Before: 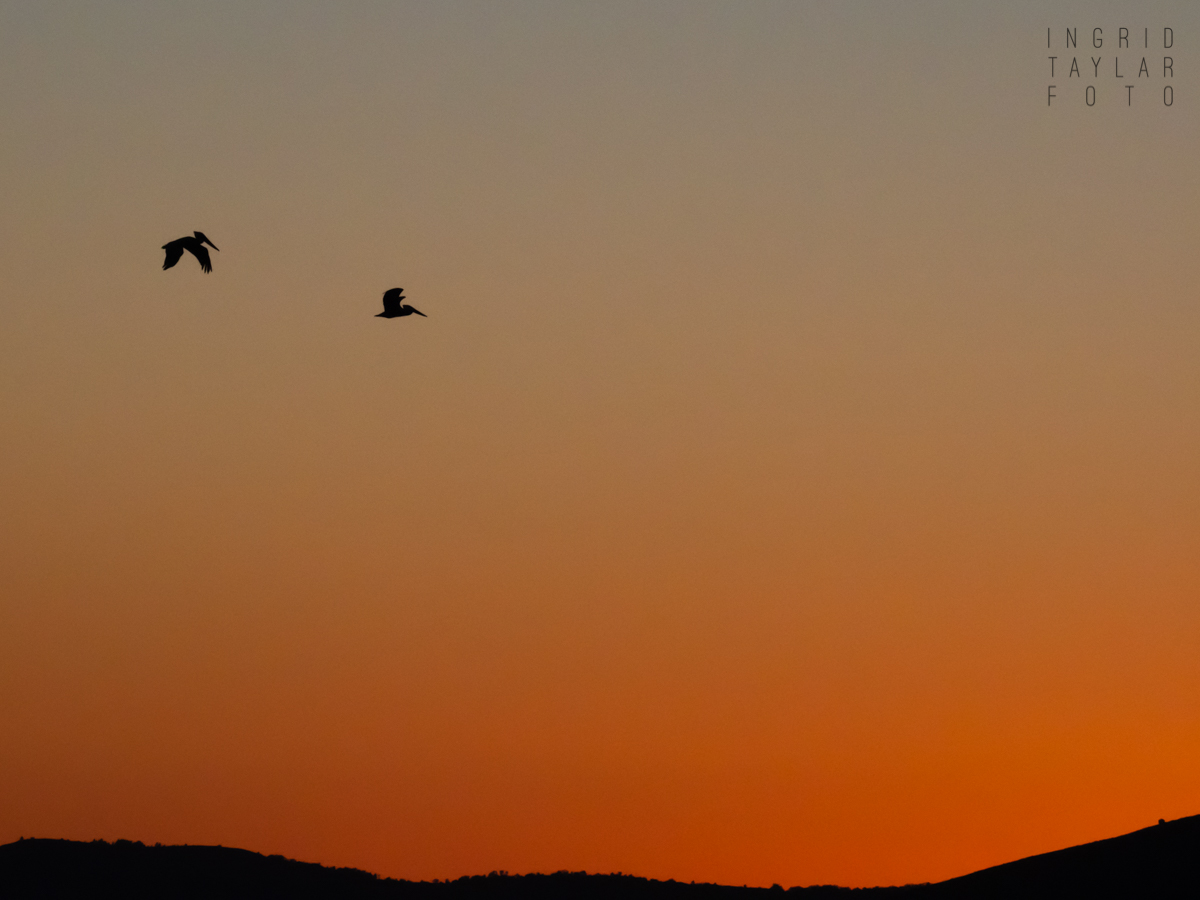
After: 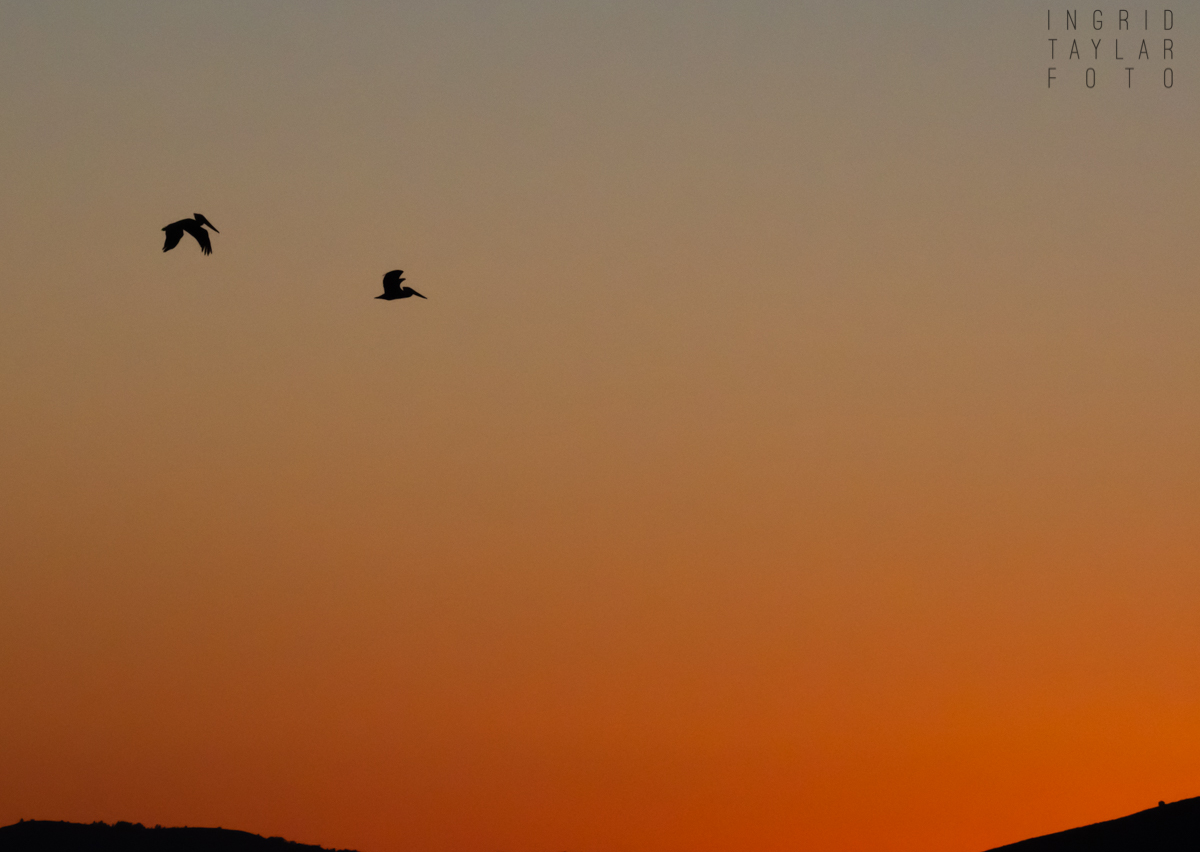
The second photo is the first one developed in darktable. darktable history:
crop and rotate: top 2.046%, bottom 3.189%
